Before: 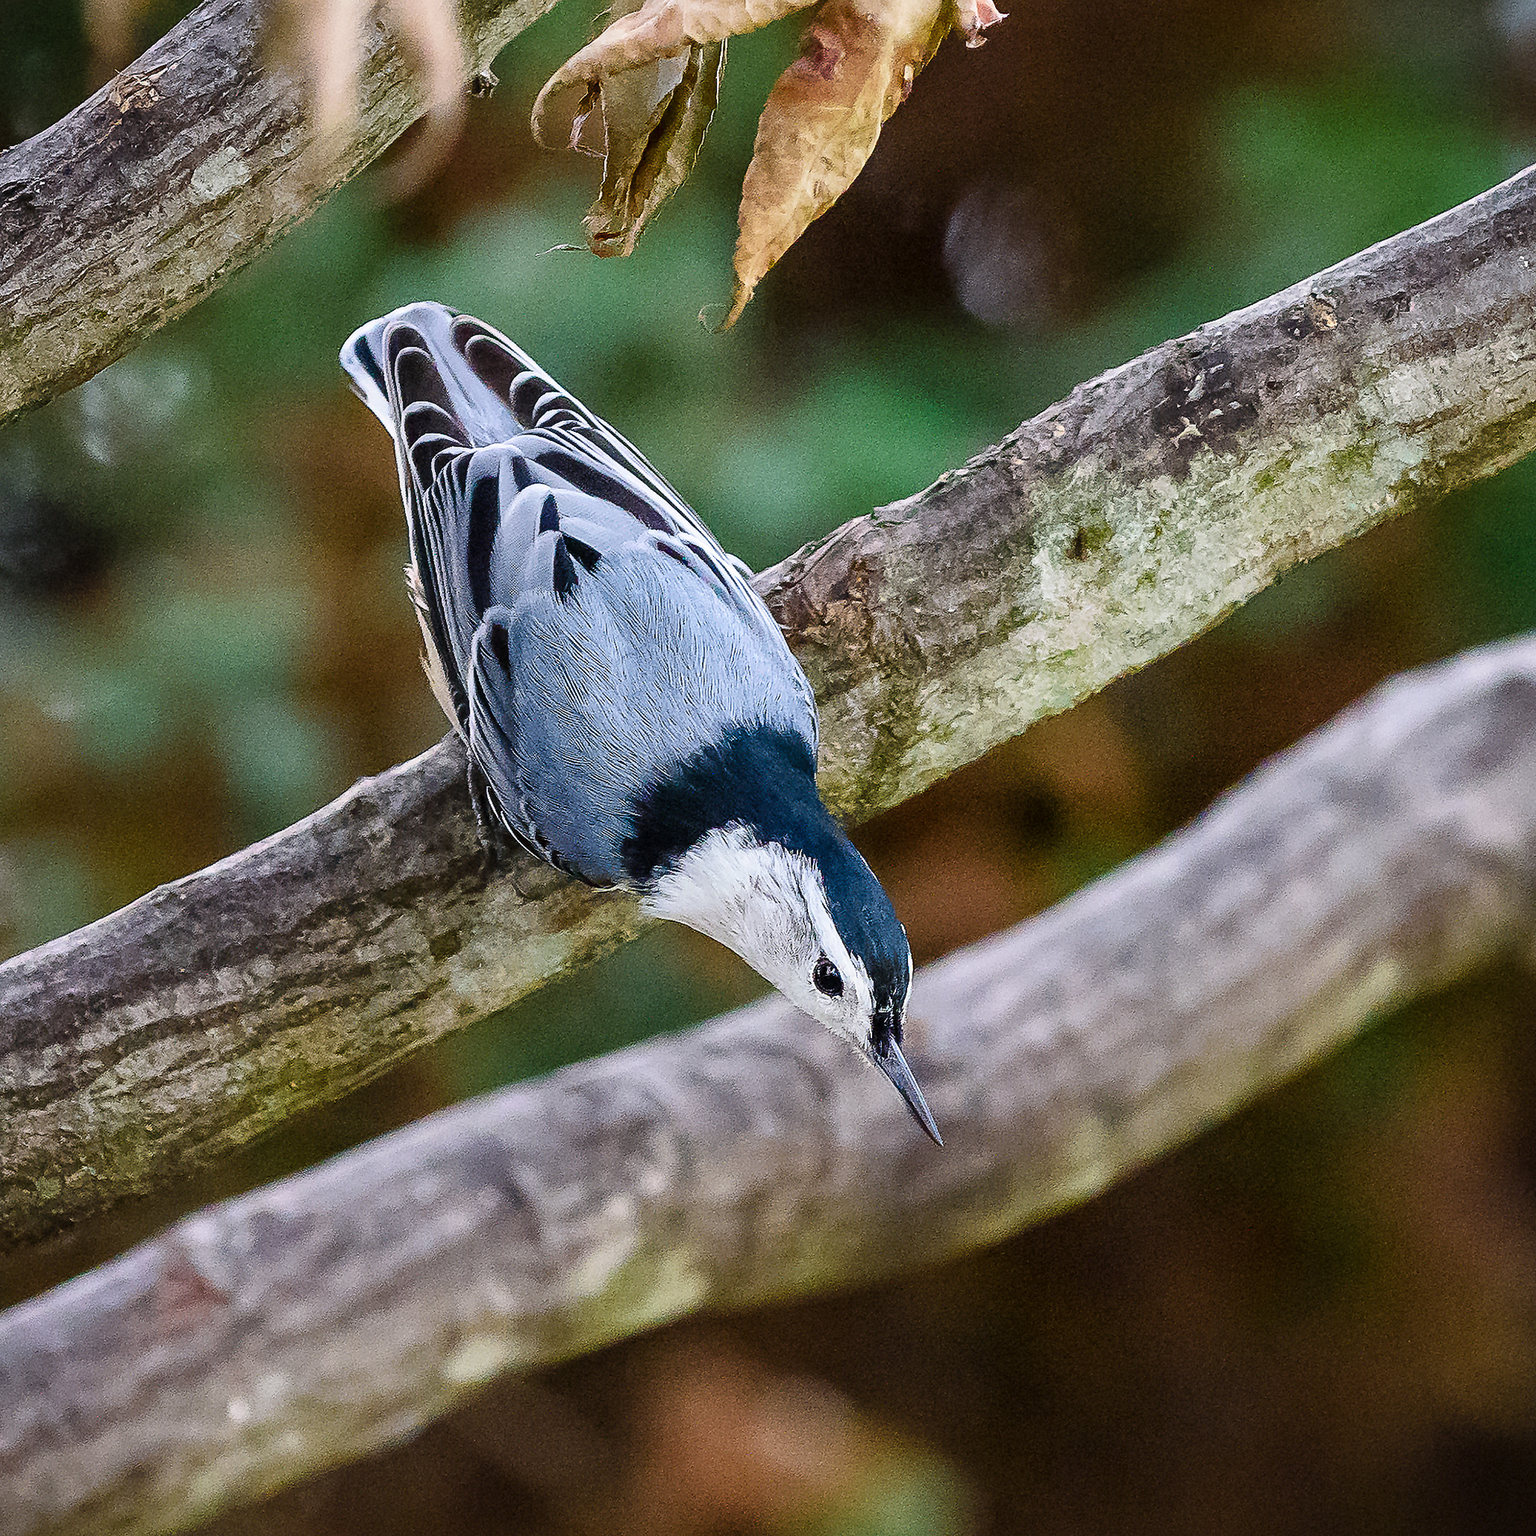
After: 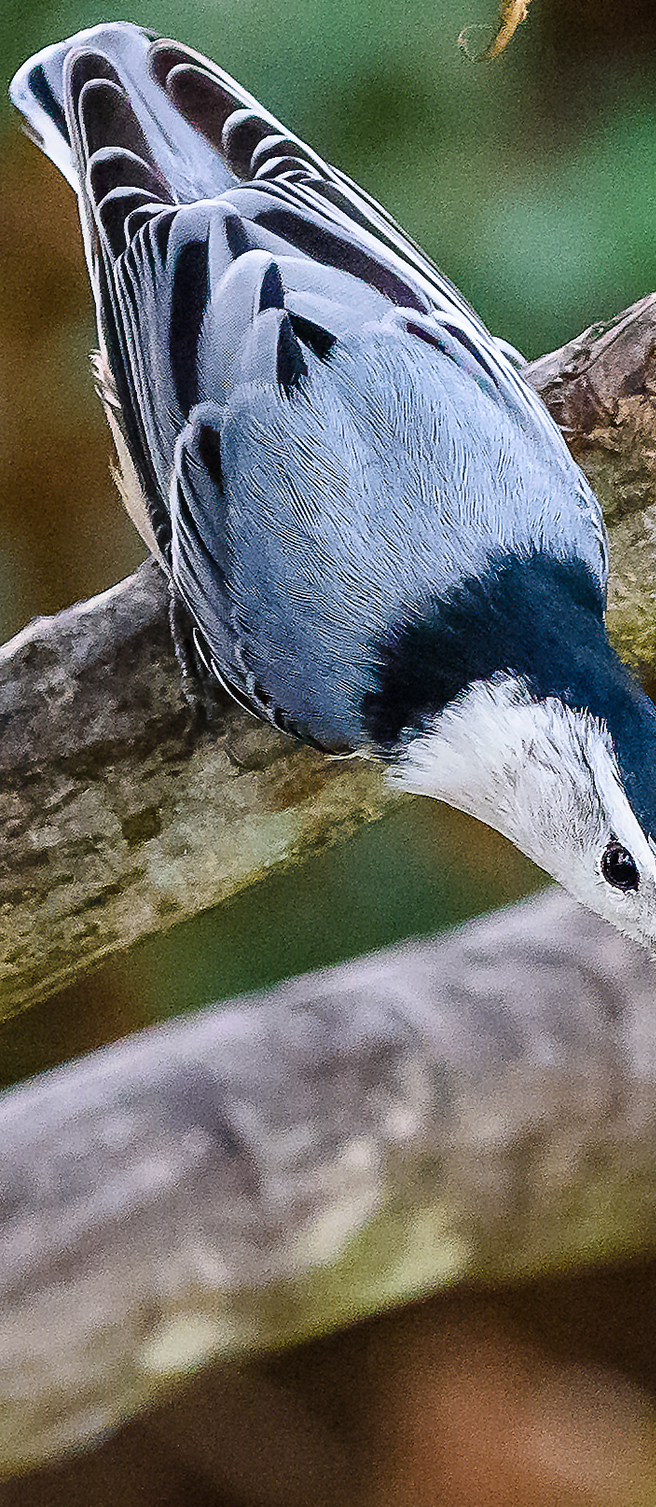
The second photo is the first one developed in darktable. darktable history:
crop and rotate: left 21.637%, top 18.524%, right 44.179%, bottom 2.985%
